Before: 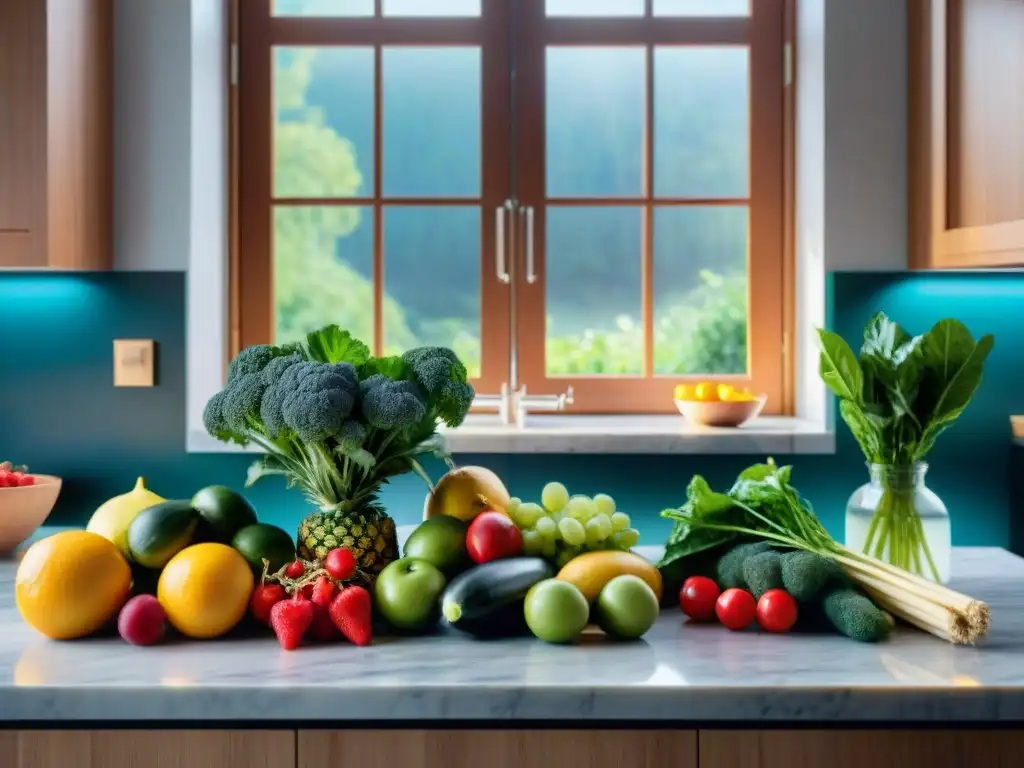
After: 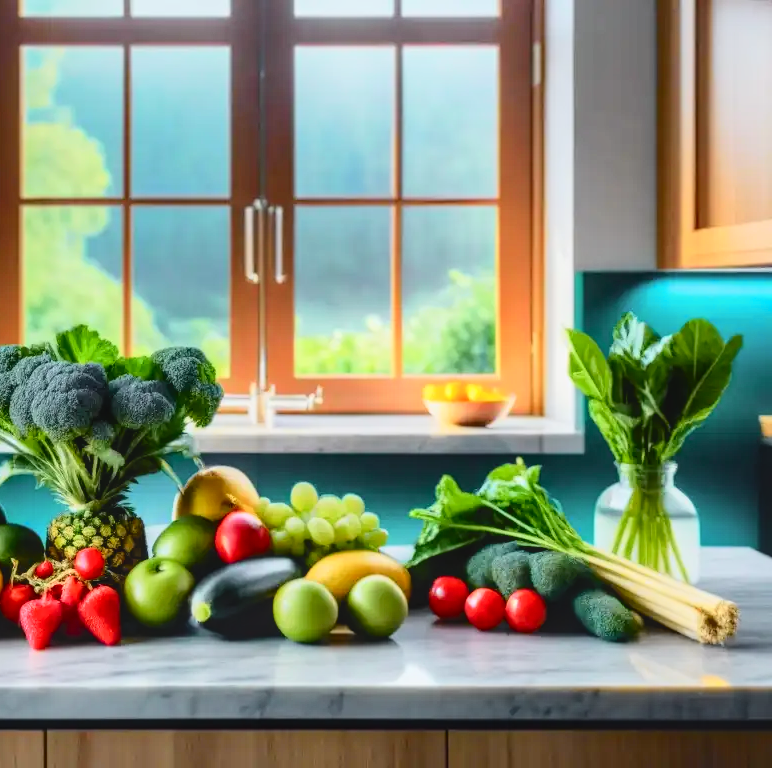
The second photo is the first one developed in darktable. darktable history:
local contrast: on, module defaults
contrast brightness saturation: contrast -0.097, brightness 0.041, saturation 0.08
crop and rotate: left 24.521%
tone curve: curves: ch0 [(0, 0.028) (0.037, 0.05) (0.123, 0.114) (0.19, 0.176) (0.269, 0.27) (0.48, 0.57) (0.595, 0.695) (0.718, 0.823) (0.855, 0.913) (1, 0.982)]; ch1 [(0, 0) (0.243, 0.245) (0.422, 0.415) (0.493, 0.495) (0.508, 0.506) (0.536, 0.538) (0.569, 0.58) (0.611, 0.644) (0.769, 0.807) (1, 1)]; ch2 [(0, 0) (0.249, 0.216) (0.349, 0.321) (0.424, 0.442) (0.476, 0.483) (0.498, 0.499) (0.517, 0.519) (0.532, 0.547) (0.569, 0.608) (0.614, 0.661) (0.706, 0.75) (0.808, 0.809) (0.991, 0.968)], color space Lab, independent channels, preserve colors none
